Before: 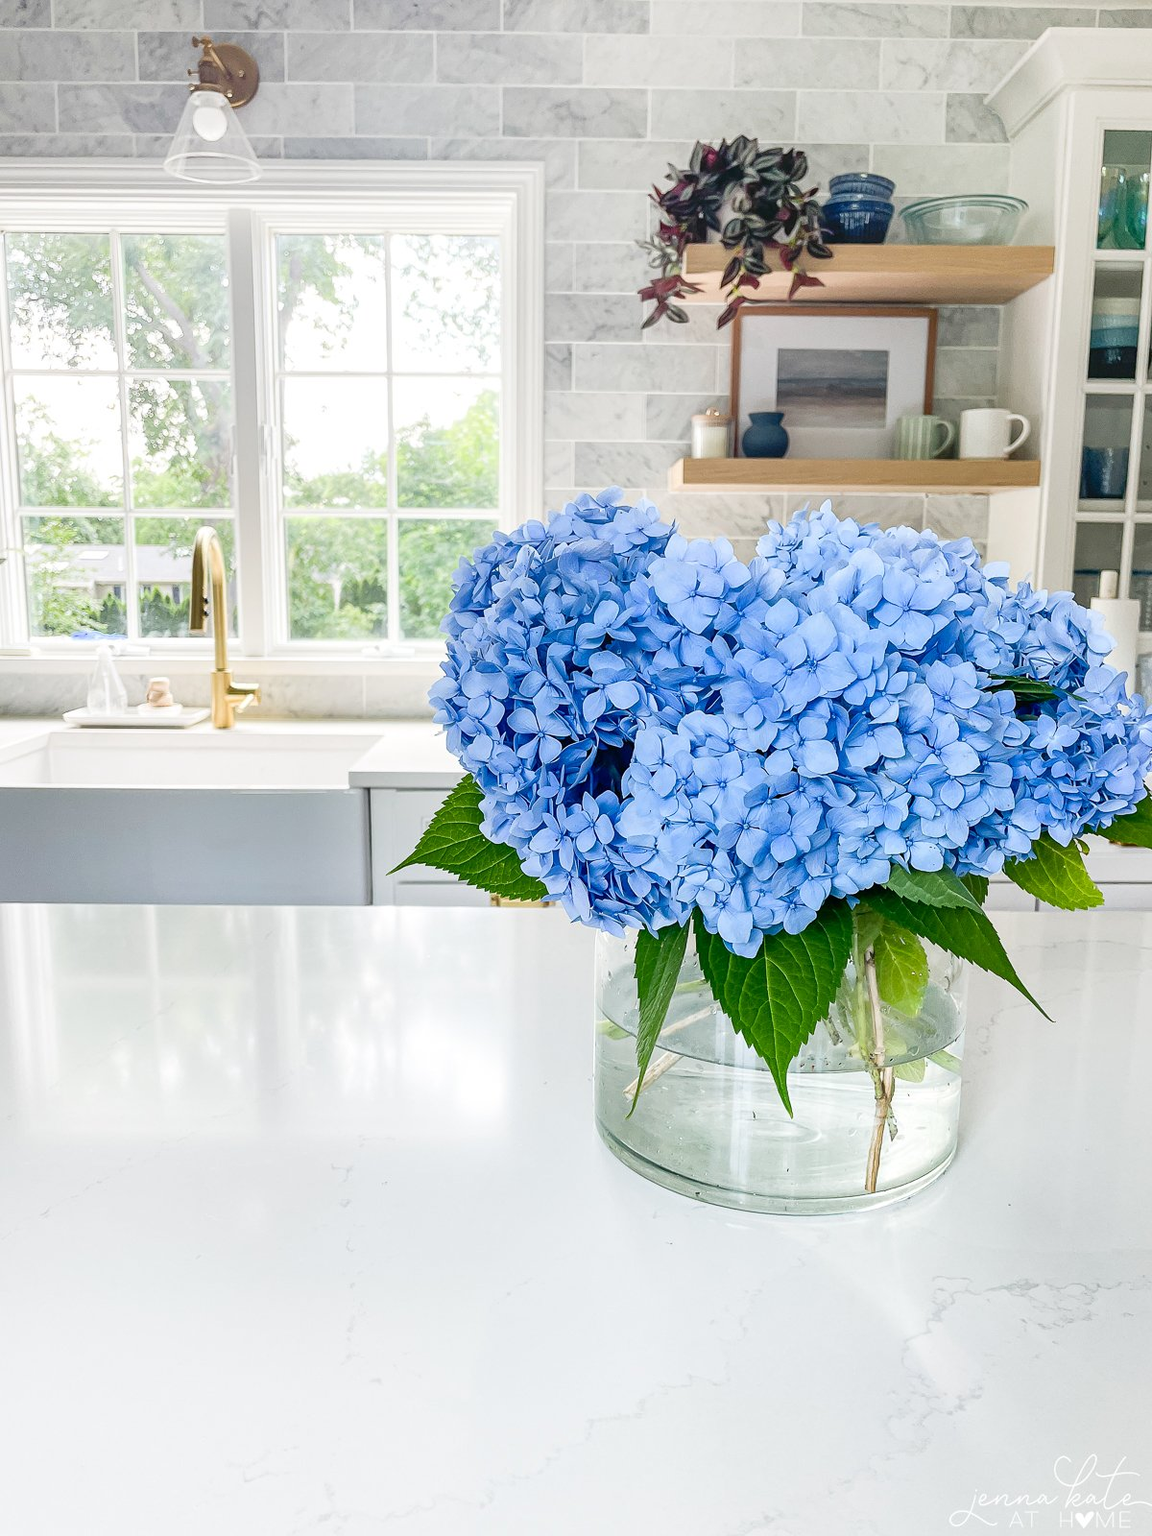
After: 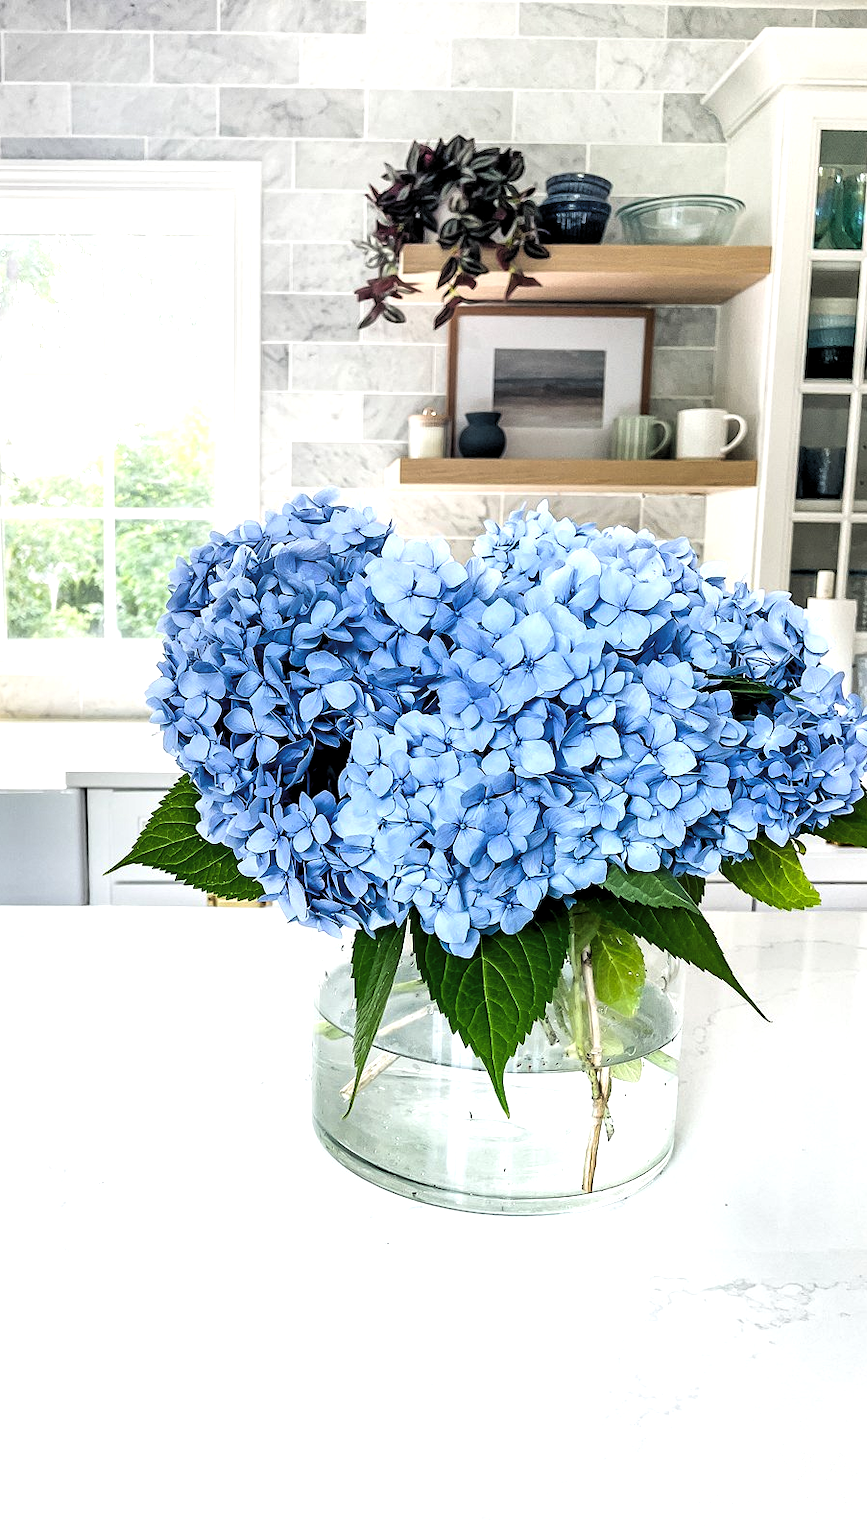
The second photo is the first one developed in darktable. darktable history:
crop and rotate: left 24.598%
levels: levels [0.129, 0.519, 0.867]
